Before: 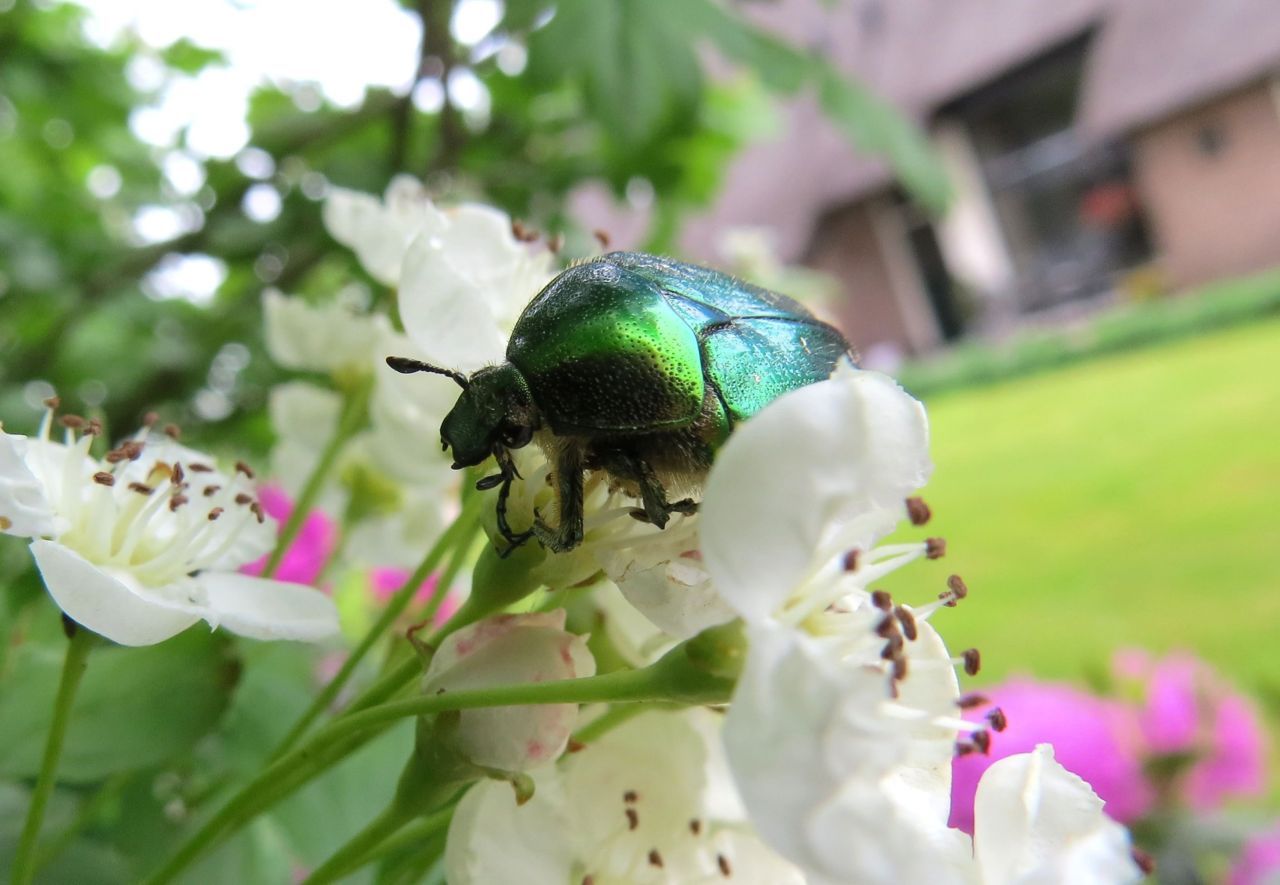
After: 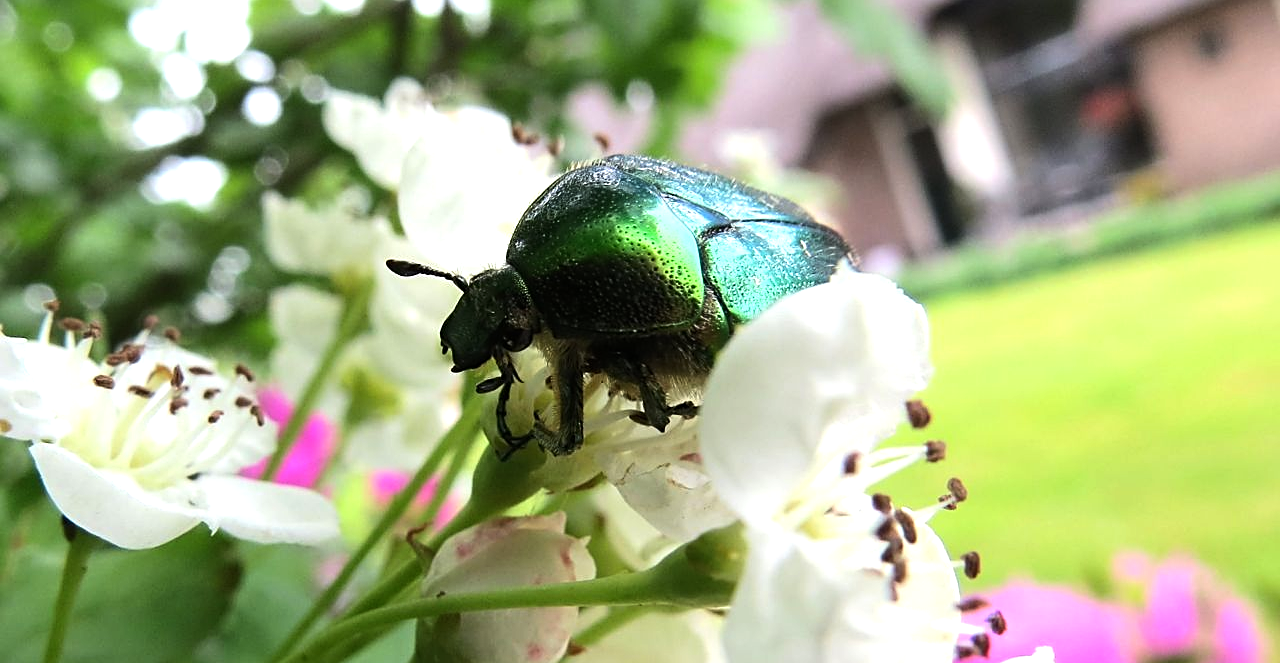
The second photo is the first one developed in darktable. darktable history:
sharpen: on, module defaults
crop: top 11.041%, bottom 13.931%
exposure: exposure -0.053 EV, compensate highlight preservation false
tone equalizer: -8 EV -0.759 EV, -7 EV -0.7 EV, -6 EV -0.609 EV, -5 EV -0.417 EV, -3 EV 0.393 EV, -2 EV 0.6 EV, -1 EV 0.676 EV, +0 EV 0.721 EV, edges refinement/feathering 500, mask exposure compensation -1.57 EV, preserve details no
